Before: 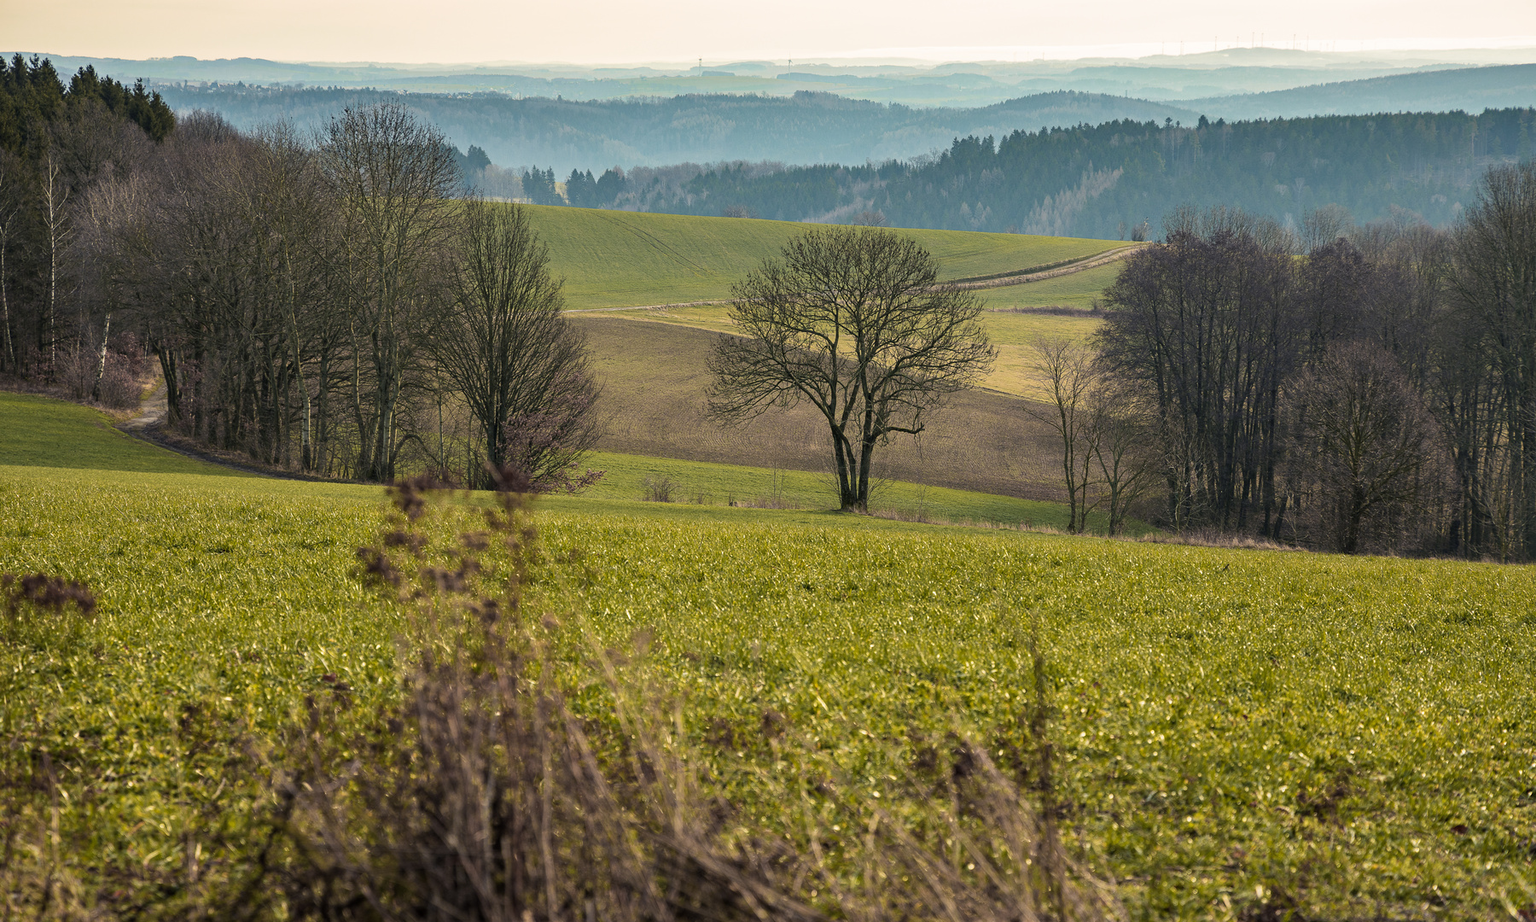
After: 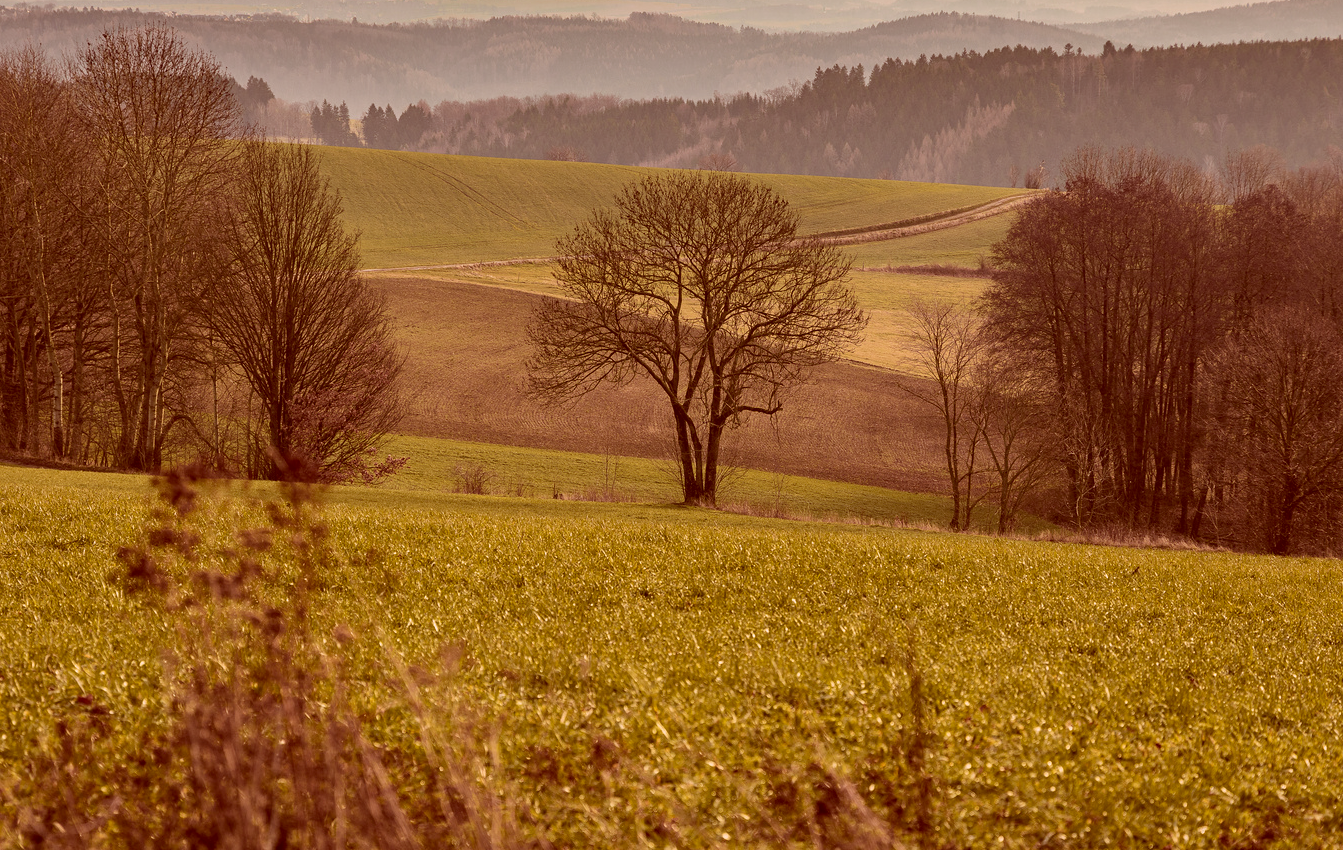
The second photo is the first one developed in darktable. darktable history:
color correction: highlights a* 9.35, highlights b* 9, shadows a* 39.84, shadows b* 39.45, saturation 0.793
exposure: compensate highlight preservation false
crop: left 16.763%, top 8.709%, right 8.571%, bottom 12.548%
shadows and highlights: shadows 25.16, white point adjustment -3.07, highlights -30.04
